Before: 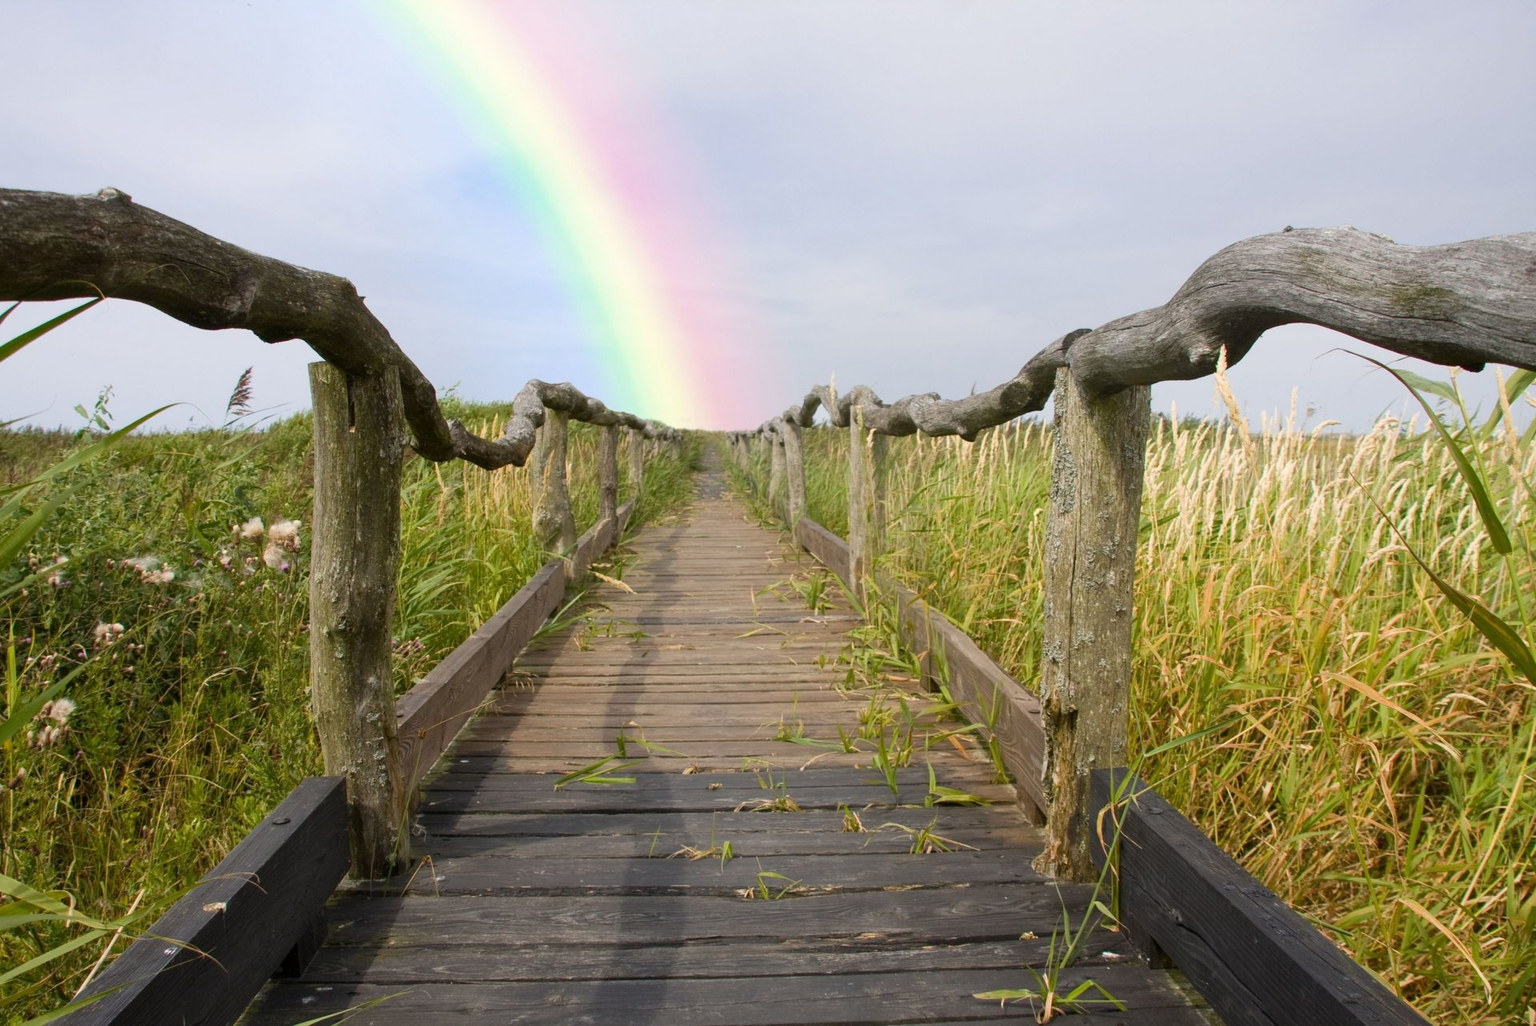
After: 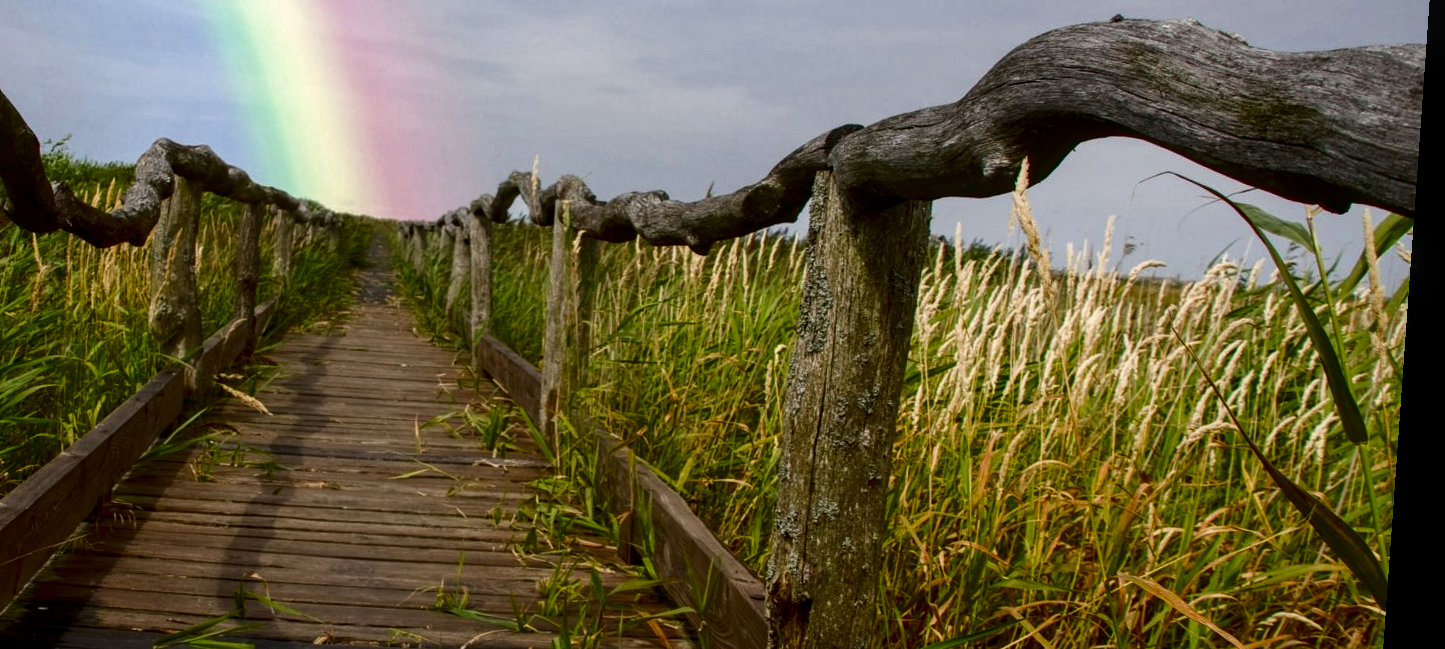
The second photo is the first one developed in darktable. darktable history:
local contrast: on, module defaults
contrast brightness saturation: contrast 0.09, brightness -0.59, saturation 0.17
crop and rotate: left 27.938%, top 27.046%, bottom 27.046%
rotate and perspective: rotation 4.1°, automatic cropping off
